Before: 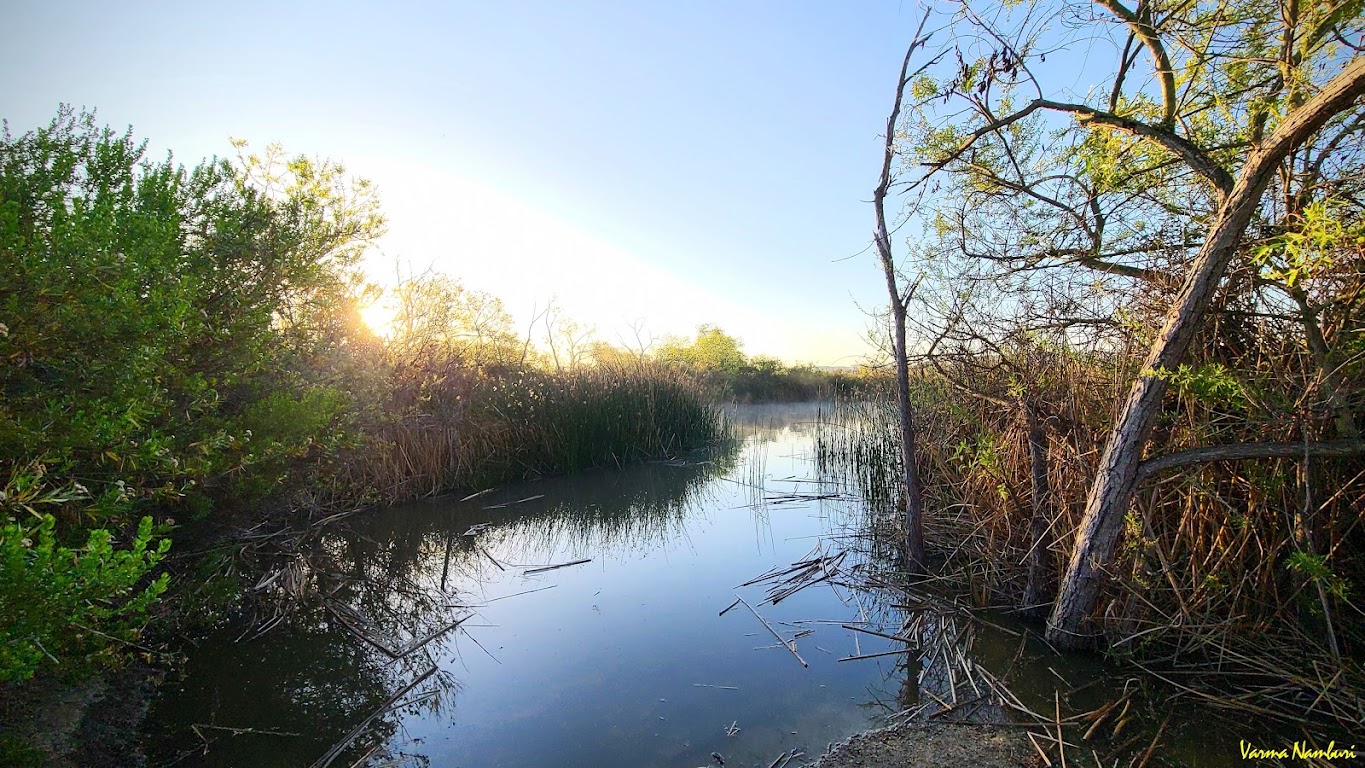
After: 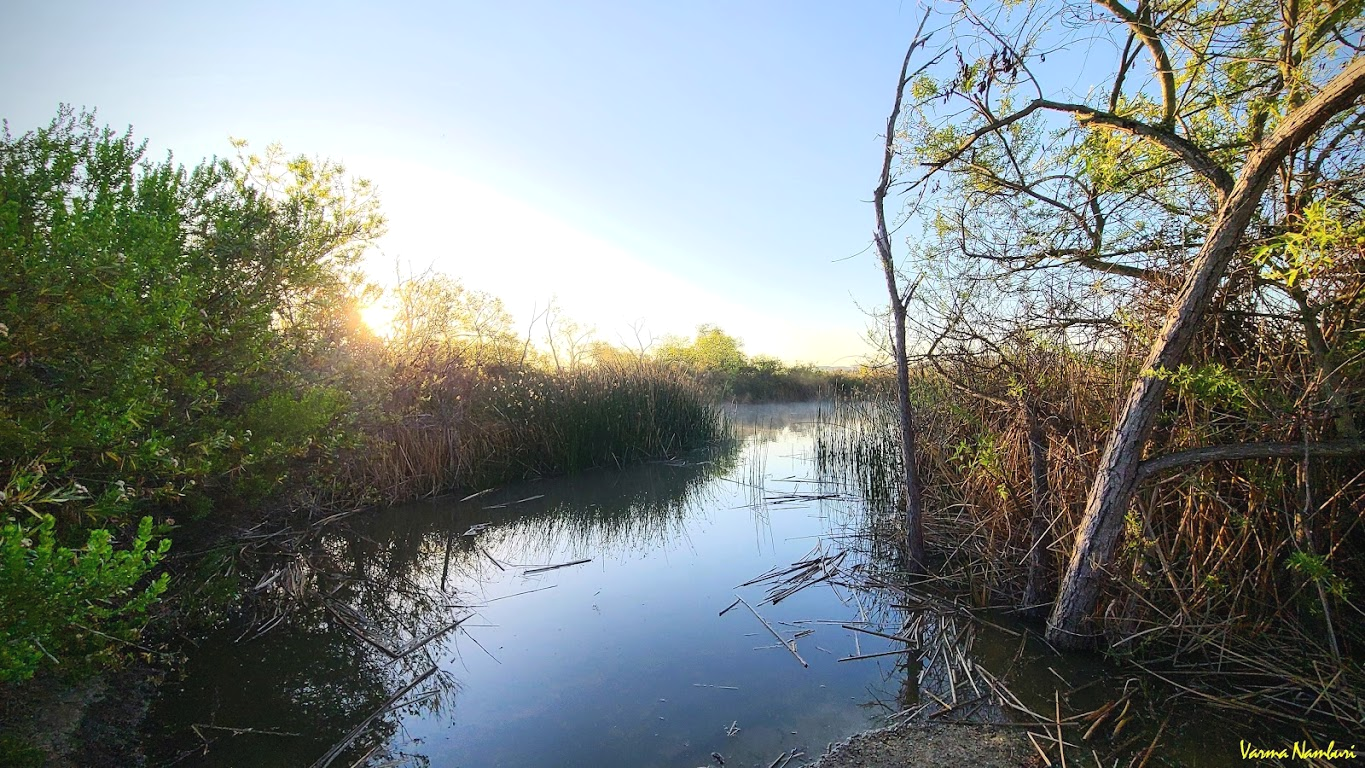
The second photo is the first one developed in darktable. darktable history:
exposure: black level correction -0.002, exposure 0.033 EV, compensate highlight preservation false
